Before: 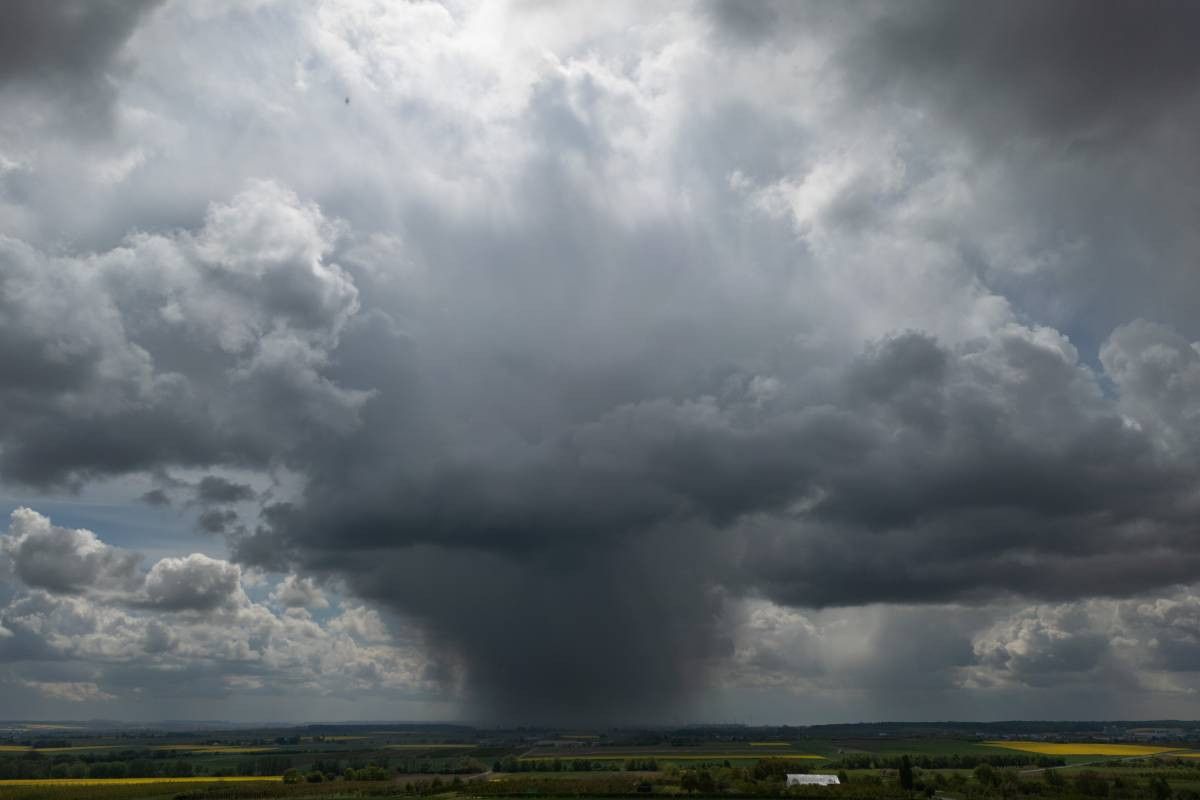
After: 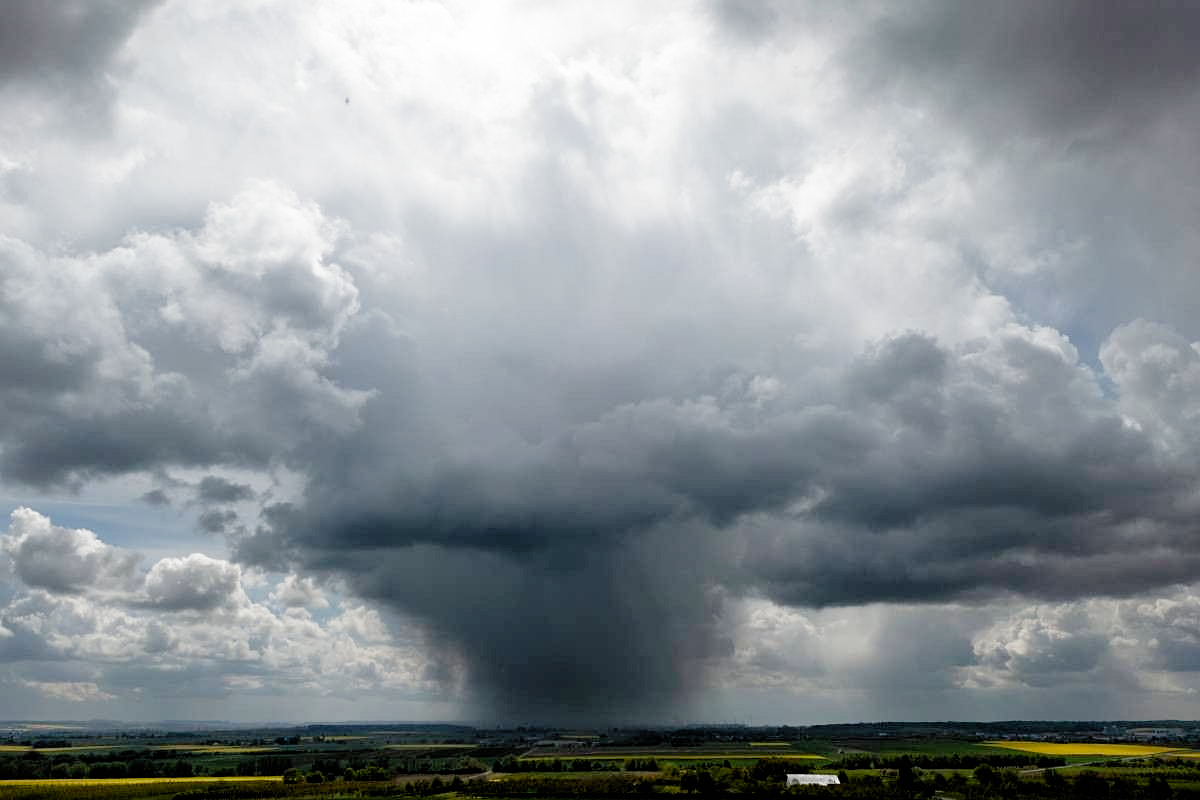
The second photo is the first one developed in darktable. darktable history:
filmic rgb: black relative exposure -3.82 EV, white relative exposure 3.48 EV, hardness 2.62, contrast 1.104, preserve chrominance no, color science v5 (2021)
sharpen: radius 1.247, amount 0.298, threshold 0.037
exposure: exposure 1 EV, compensate exposure bias true, compensate highlight preservation false
